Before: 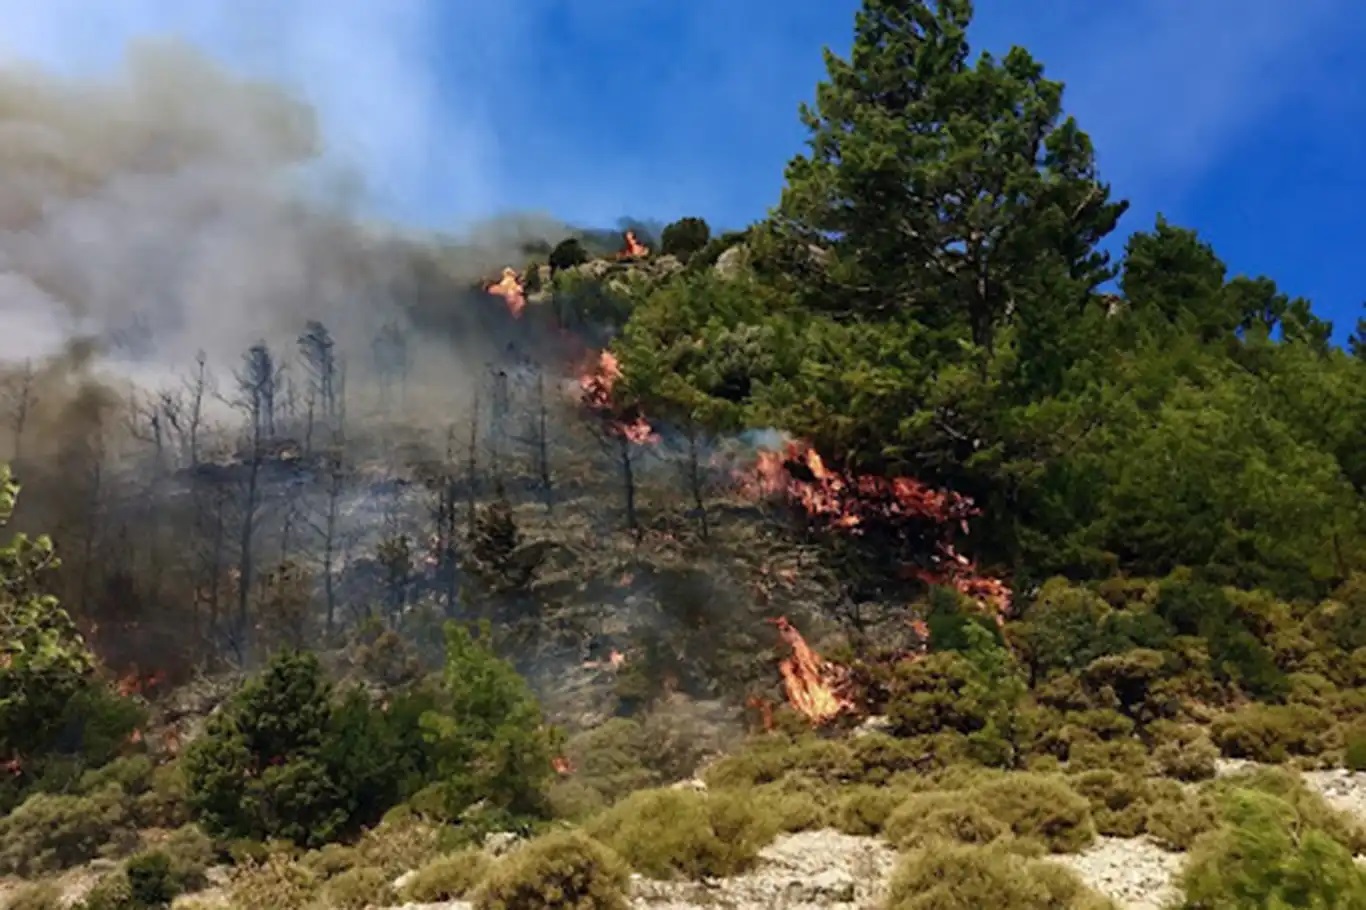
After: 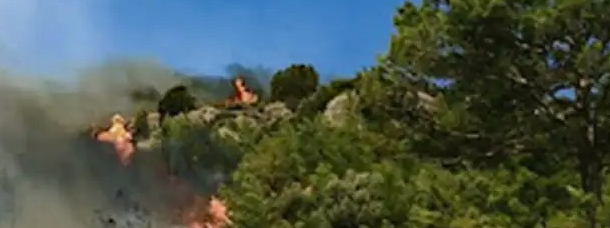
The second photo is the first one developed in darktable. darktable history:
color balance: mode lift, gamma, gain (sRGB), lift [1.04, 1, 1, 0.97], gamma [1.01, 1, 1, 0.97], gain [0.96, 1, 1, 0.97]
crop: left 28.64%, top 16.832%, right 26.637%, bottom 58.055%
haze removal: compatibility mode true, adaptive false
exposure: compensate highlight preservation false
